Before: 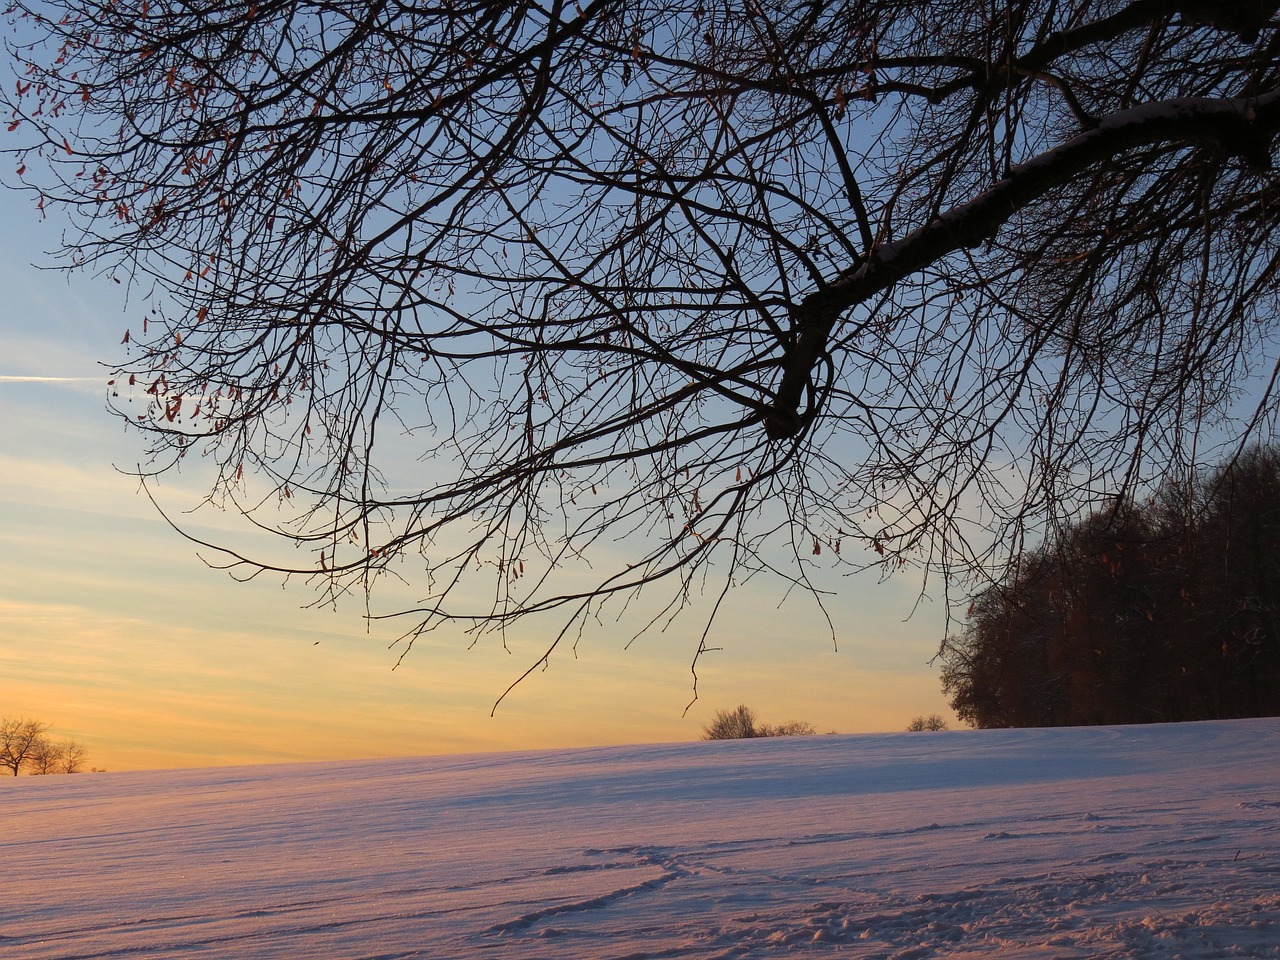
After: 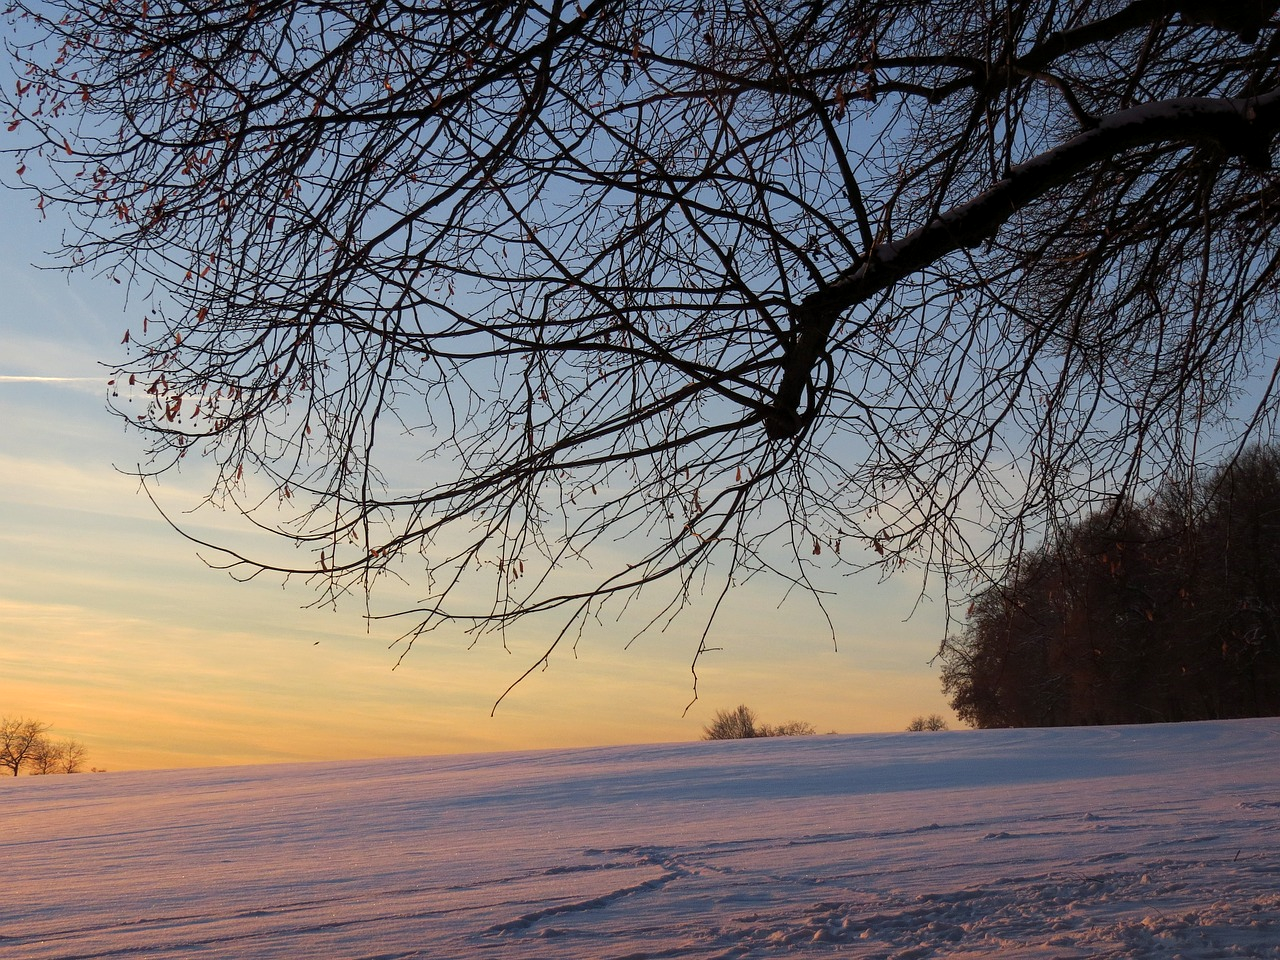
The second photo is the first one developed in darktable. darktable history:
local contrast: highlights 101%, shadows 103%, detail 119%, midtone range 0.2
